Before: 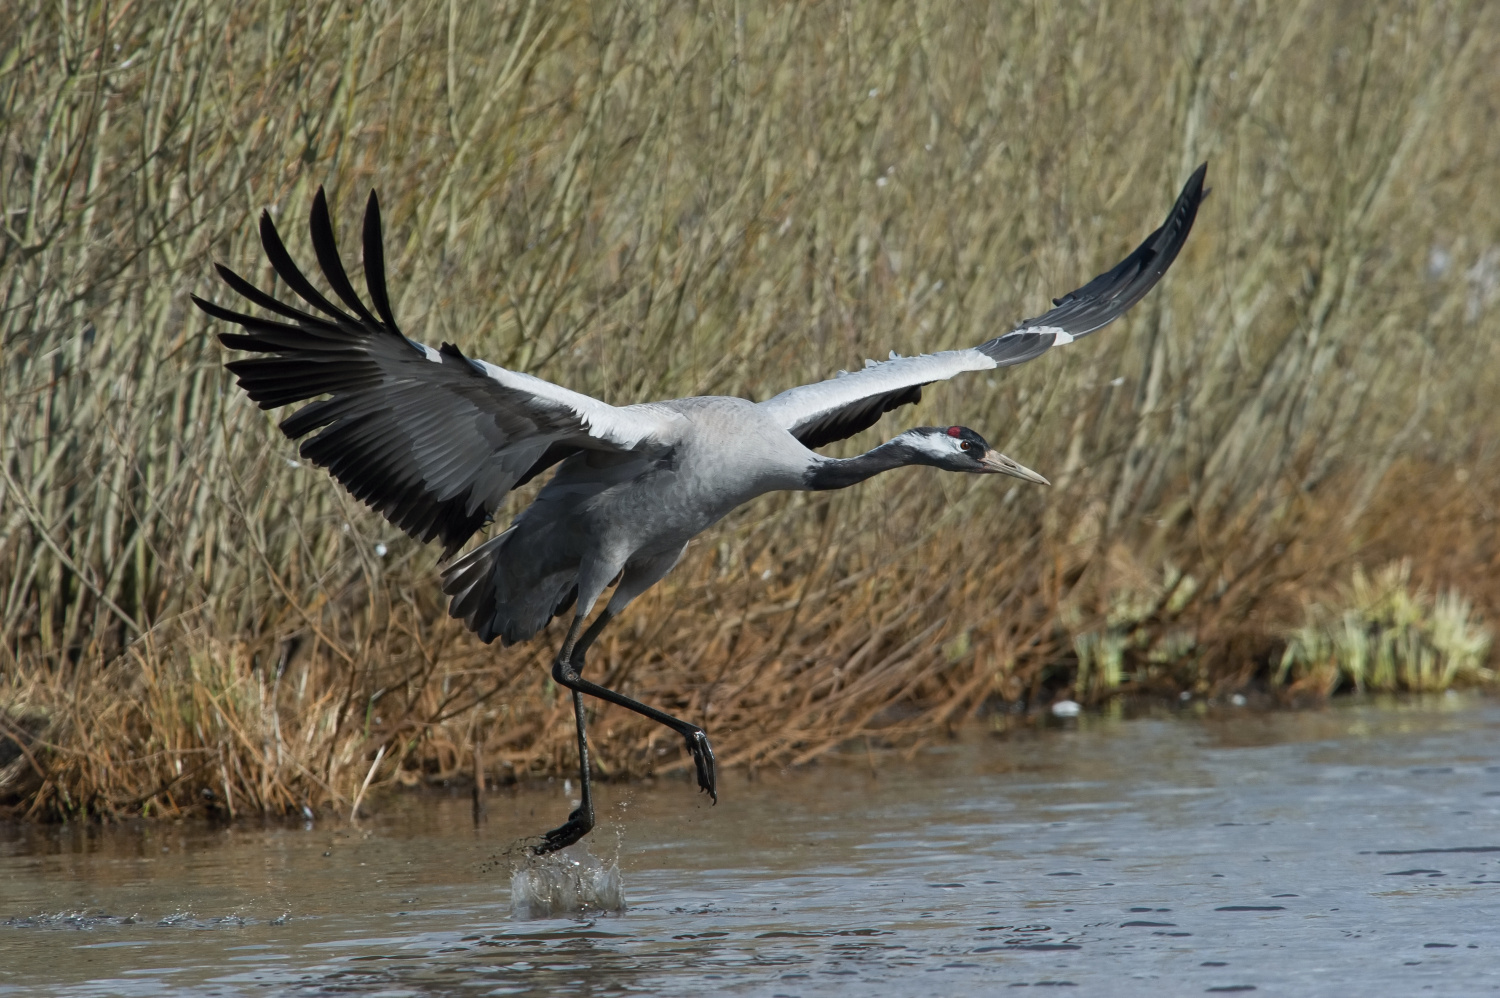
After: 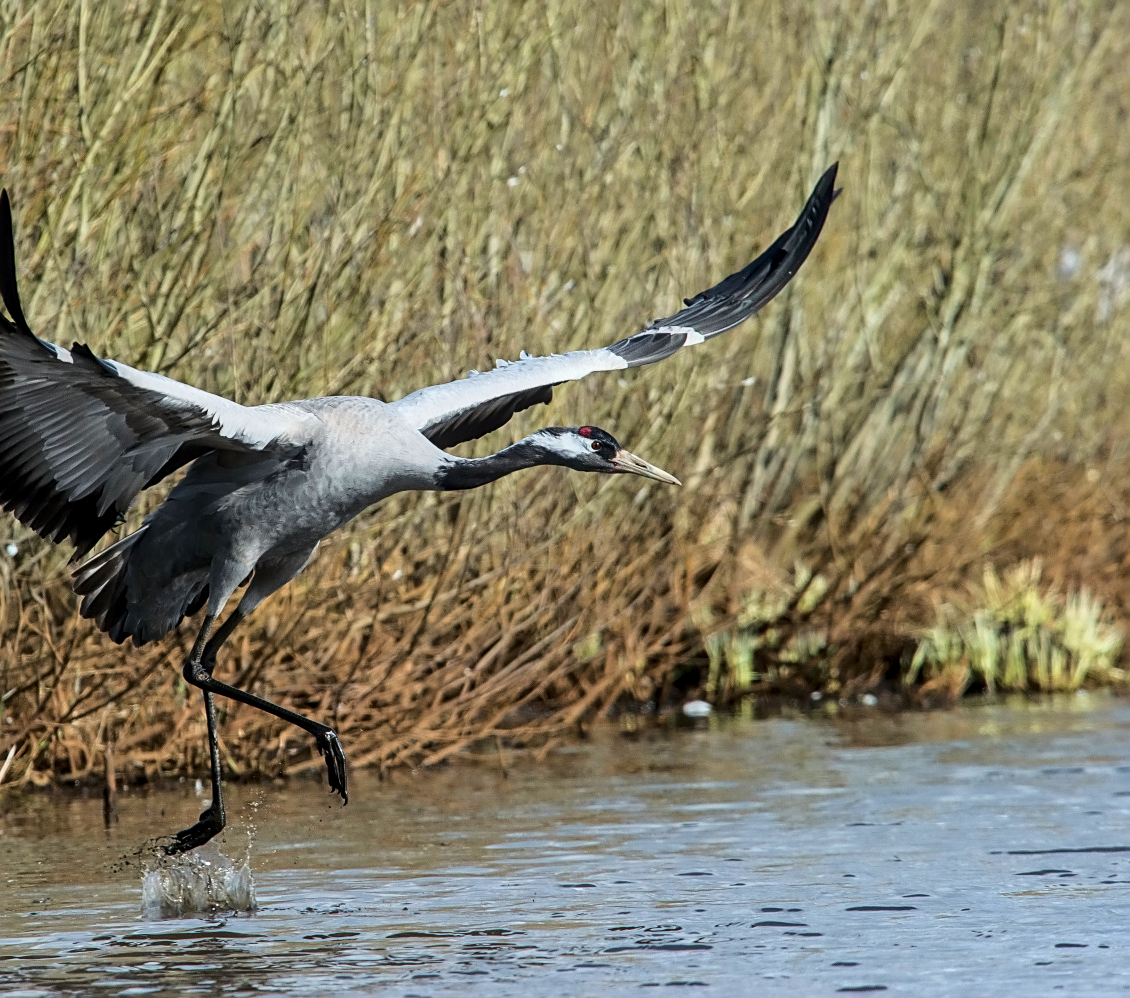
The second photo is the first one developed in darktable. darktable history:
crop and rotate: left 24.642%
velvia: on, module defaults
sharpen: on, module defaults
base curve: curves: ch0 [(0, 0) (0.028, 0.03) (0.121, 0.232) (0.46, 0.748) (0.859, 0.968) (1, 1)]
exposure: exposure -0.405 EV, compensate highlight preservation false
local contrast: on, module defaults
